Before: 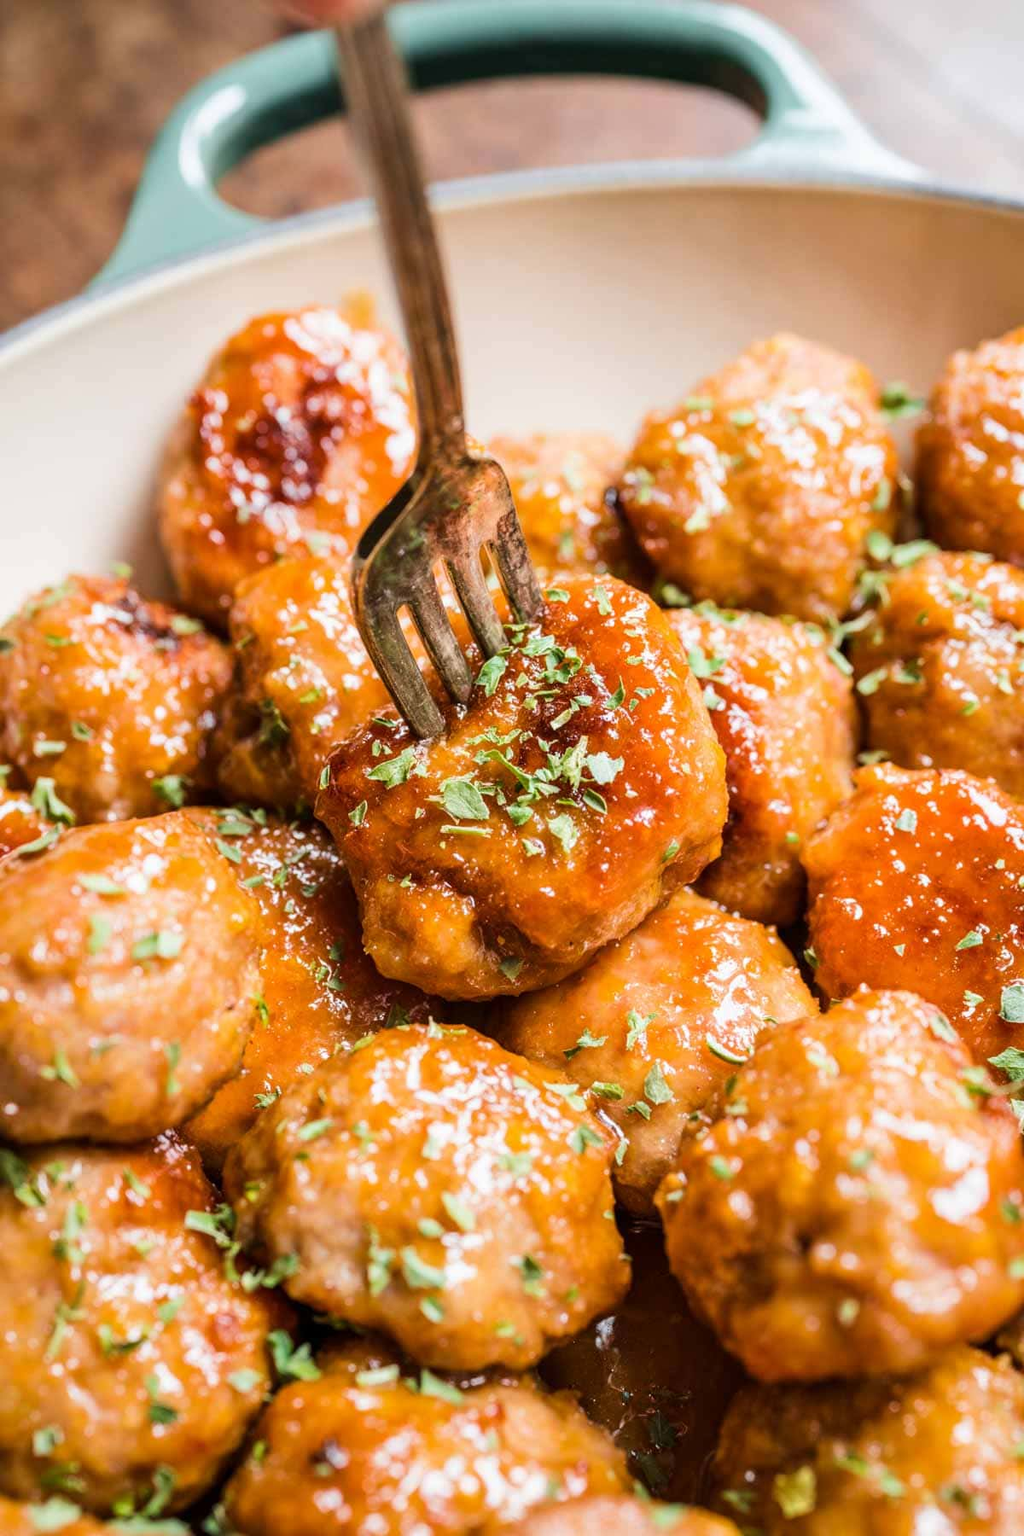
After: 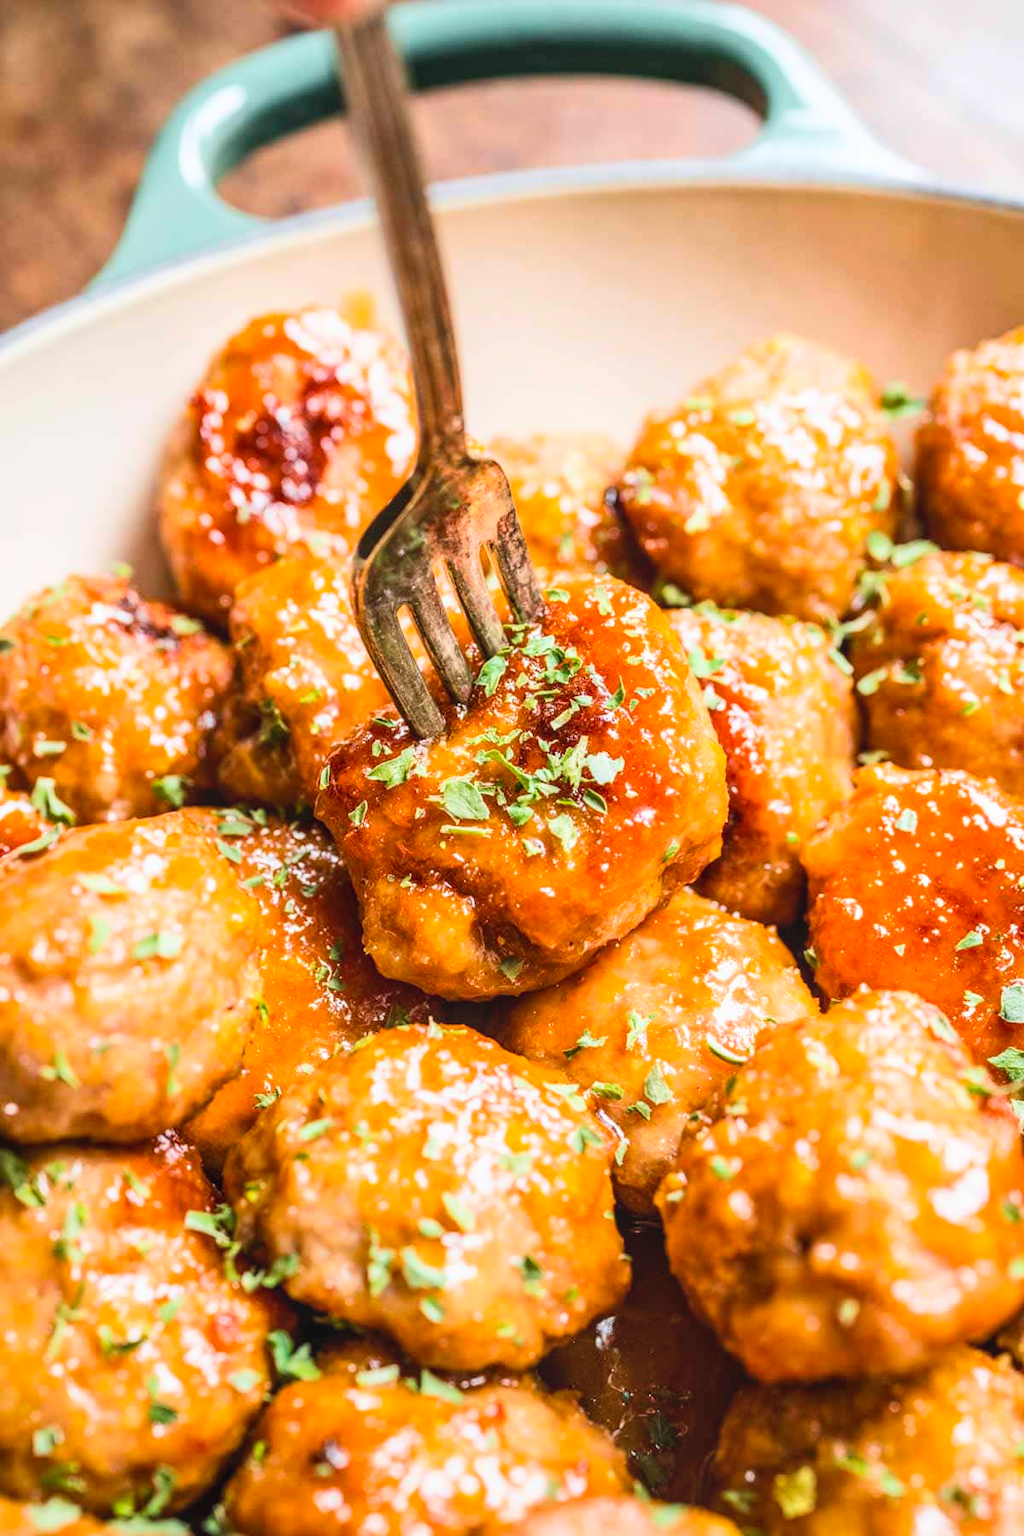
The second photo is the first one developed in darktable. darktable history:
contrast brightness saturation: contrast 0.195, brightness 0.156, saturation 0.229
local contrast: detail 110%
